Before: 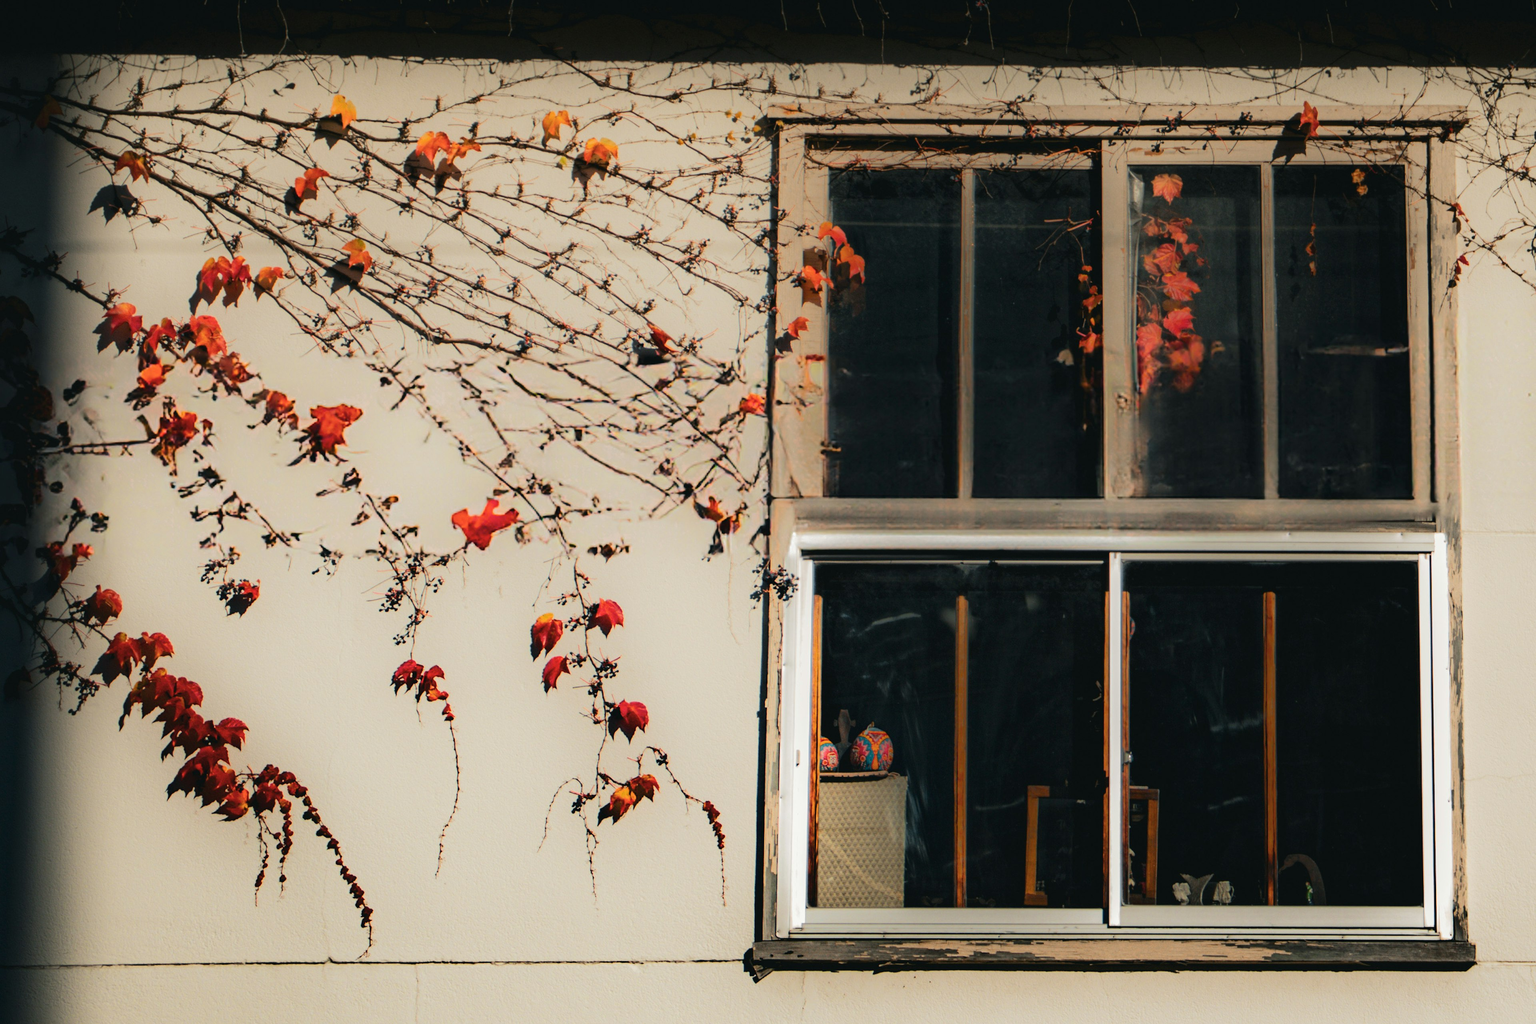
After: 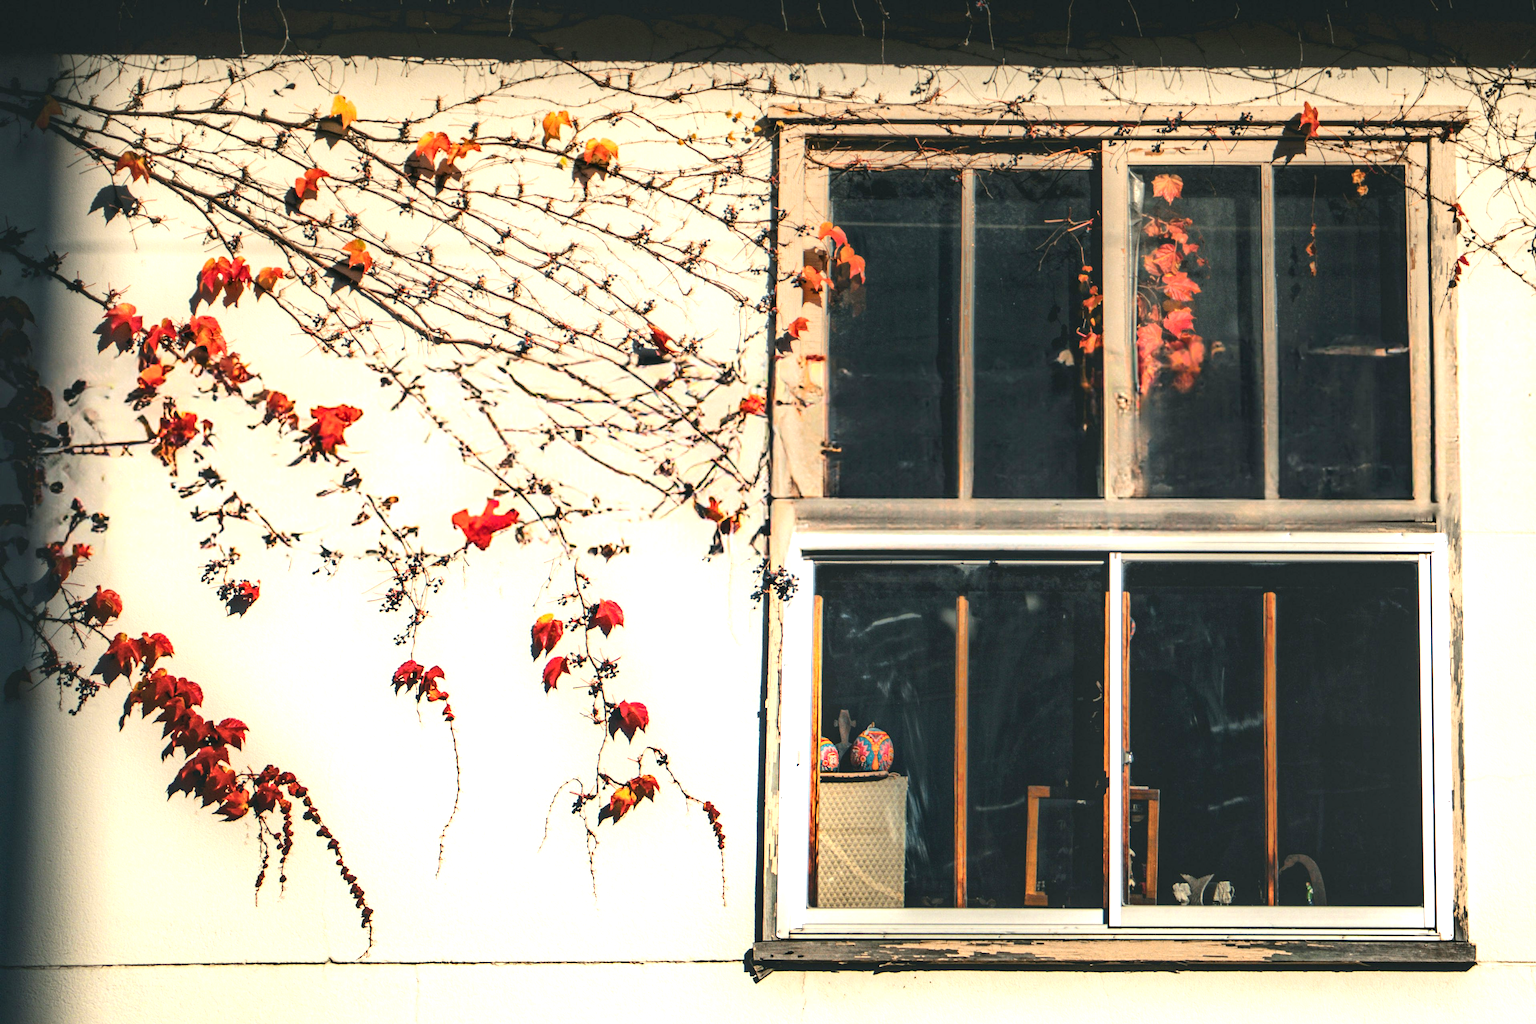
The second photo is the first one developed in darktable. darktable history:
local contrast: detail 130%
exposure: black level correction 0, exposure 1.1 EV, compensate exposure bias true, compensate highlight preservation false
tone equalizer: on, module defaults
